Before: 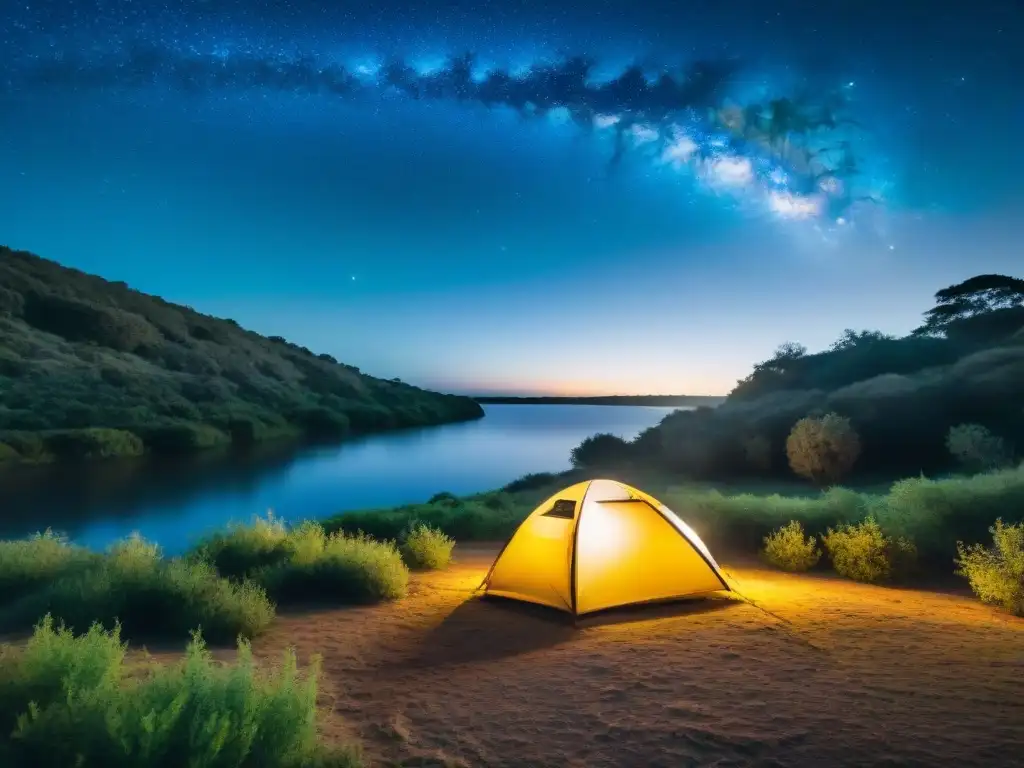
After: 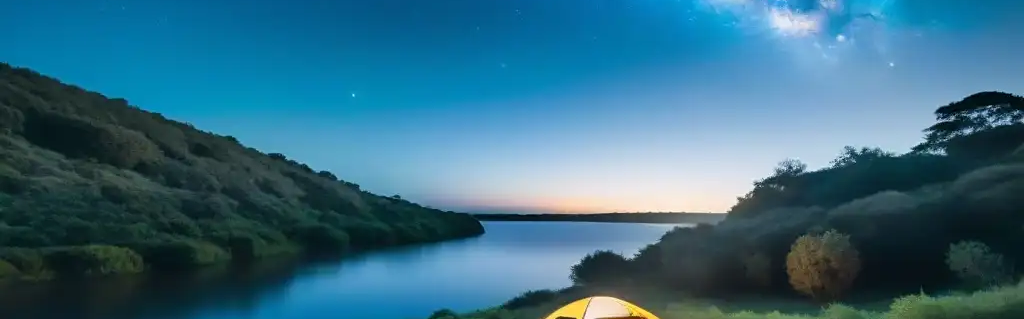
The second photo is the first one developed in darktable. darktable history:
sharpen: amount 0.207
crop and rotate: top 23.888%, bottom 34.575%
